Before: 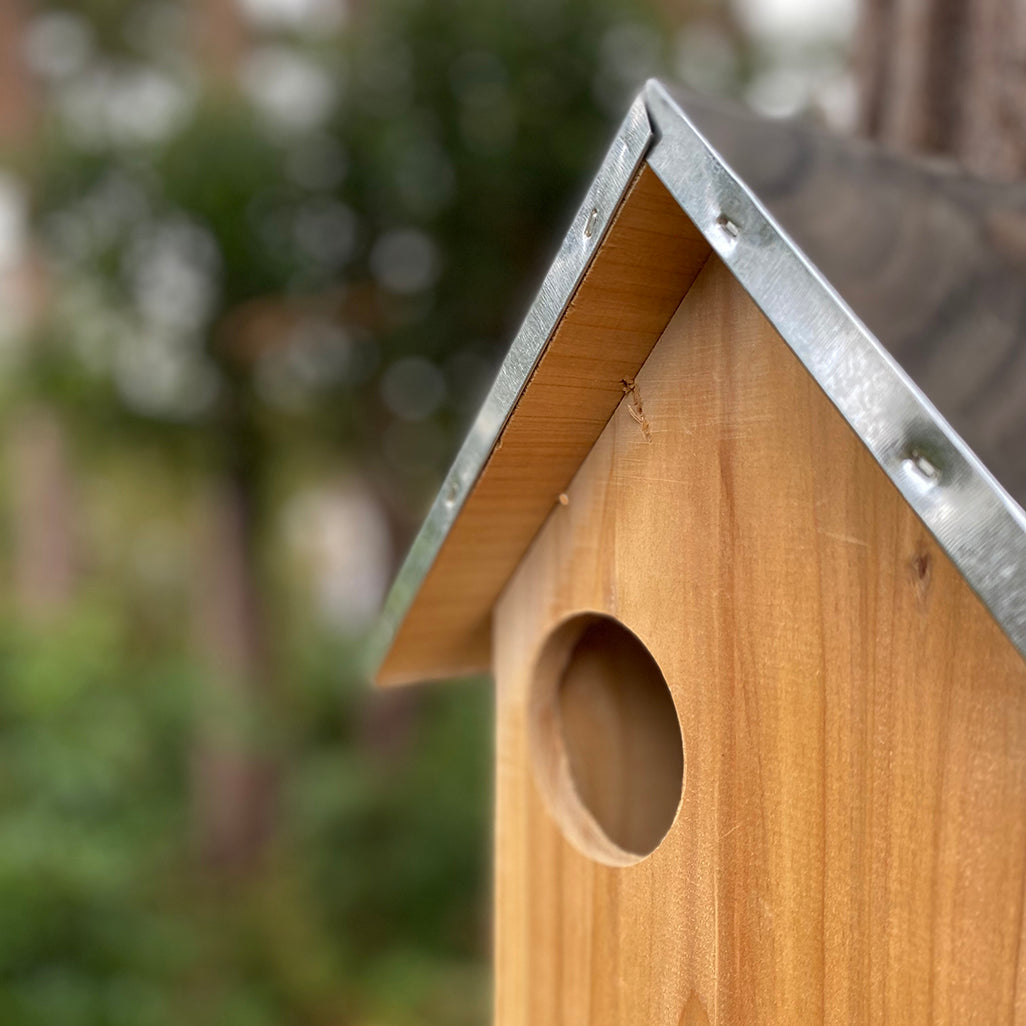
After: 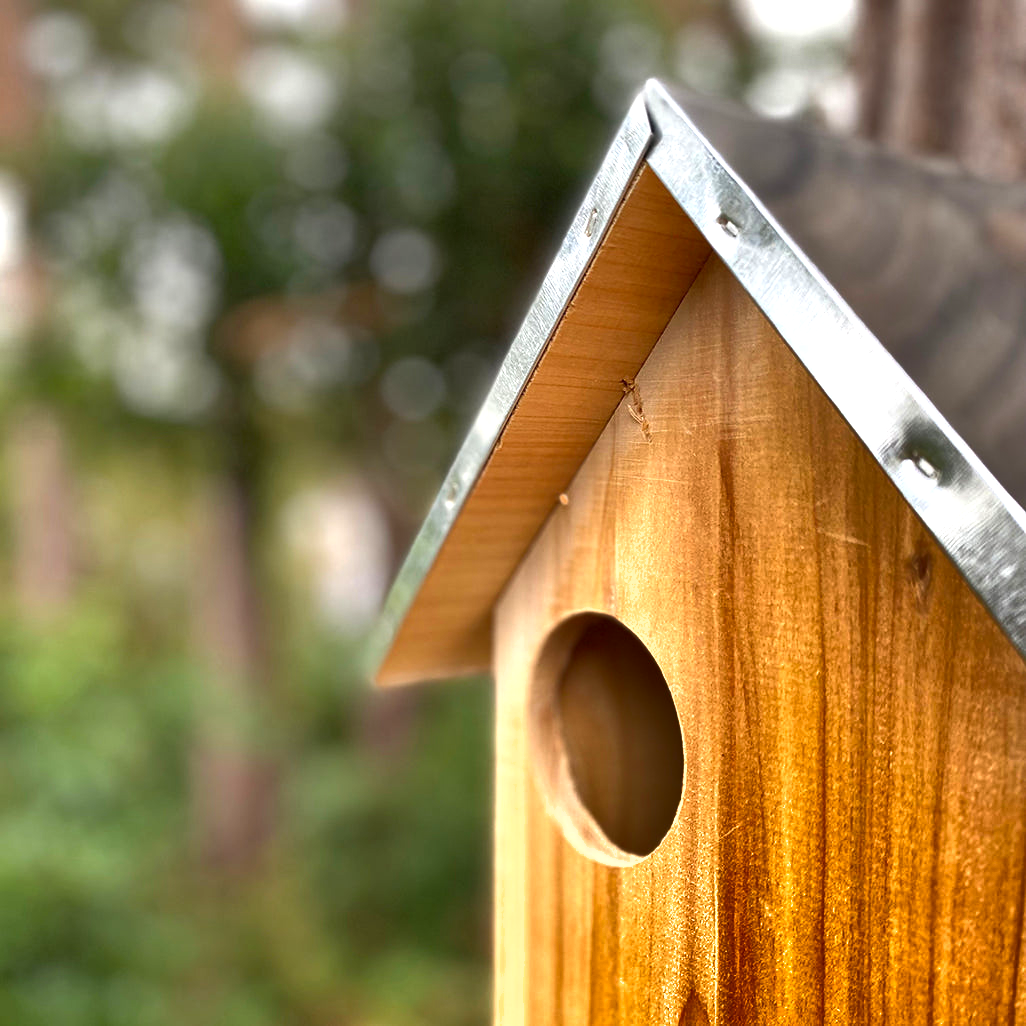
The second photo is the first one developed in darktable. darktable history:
shadows and highlights: shadows 20.91, highlights -82.73, soften with gaussian
exposure: black level correction -0.001, exposure 0.9 EV, compensate exposure bias true, compensate highlight preservation false
